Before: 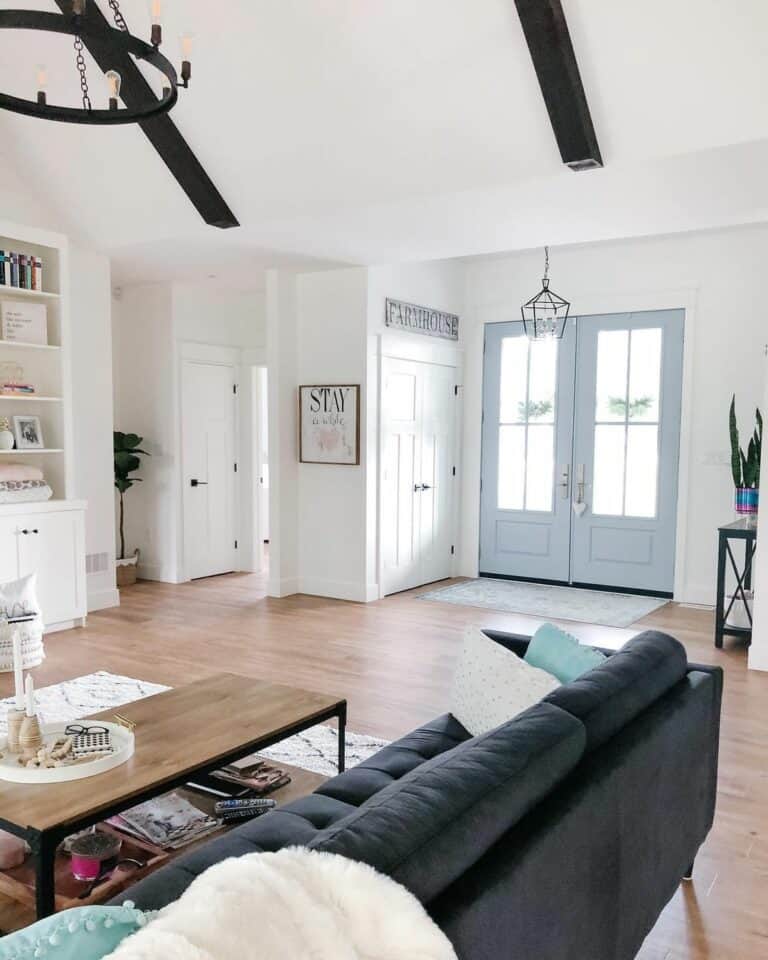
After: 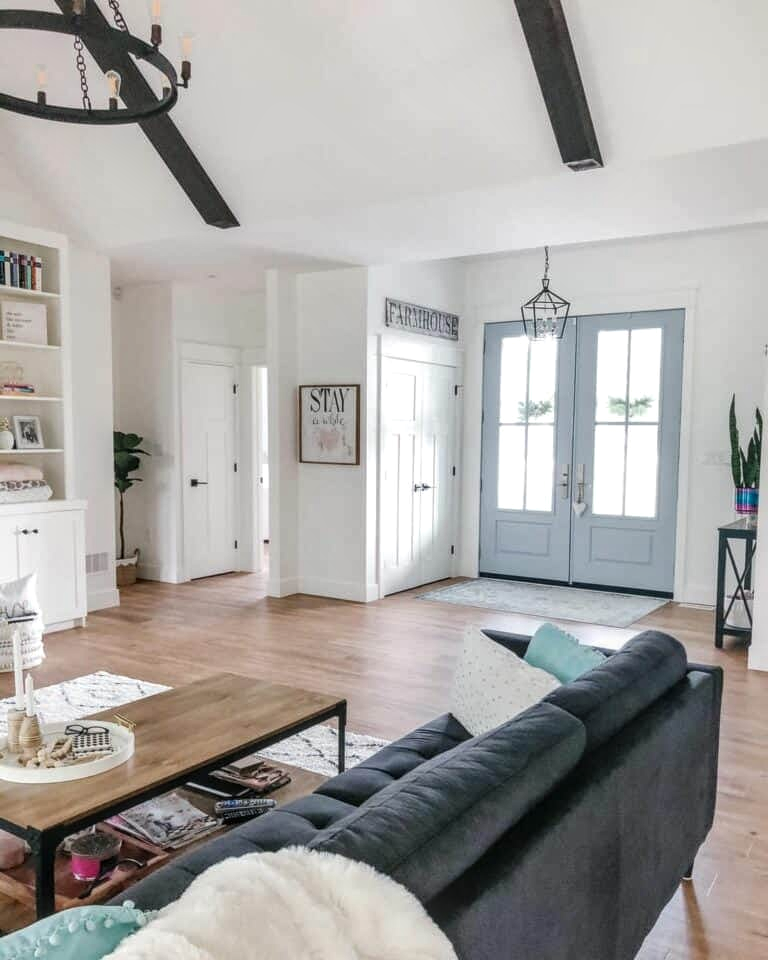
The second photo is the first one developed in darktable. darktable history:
local contrast: highlights 4%, shadows 1%, detail 134%
shadows and highlights: shadows 37.35, highlights -27.92, soften with gaussian
